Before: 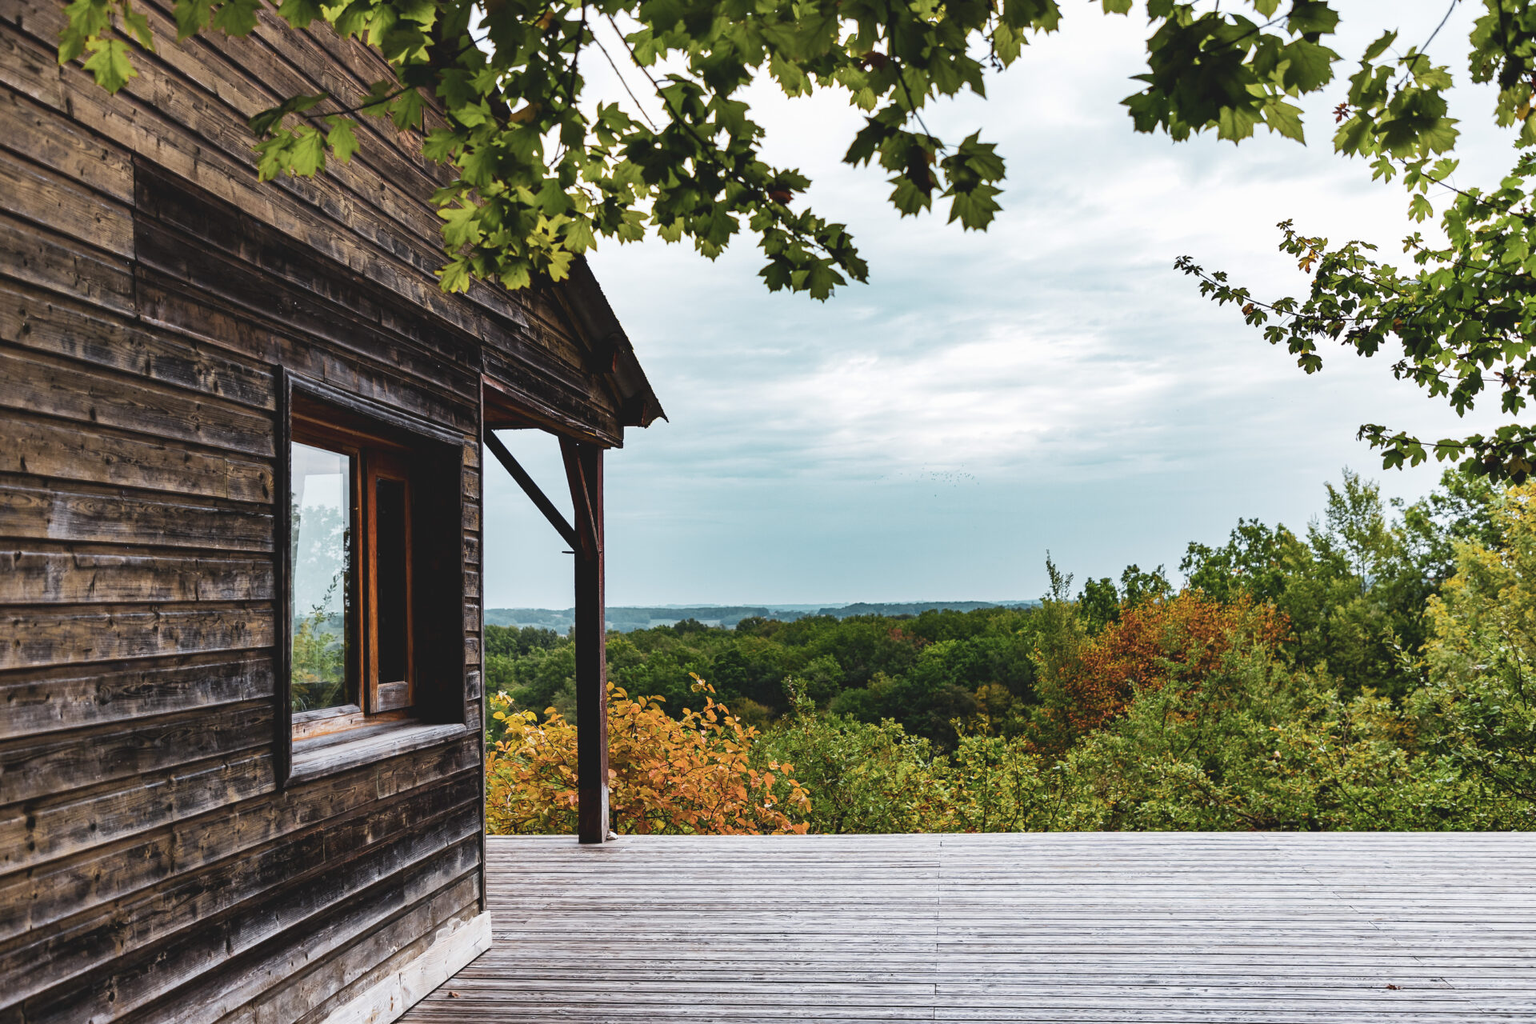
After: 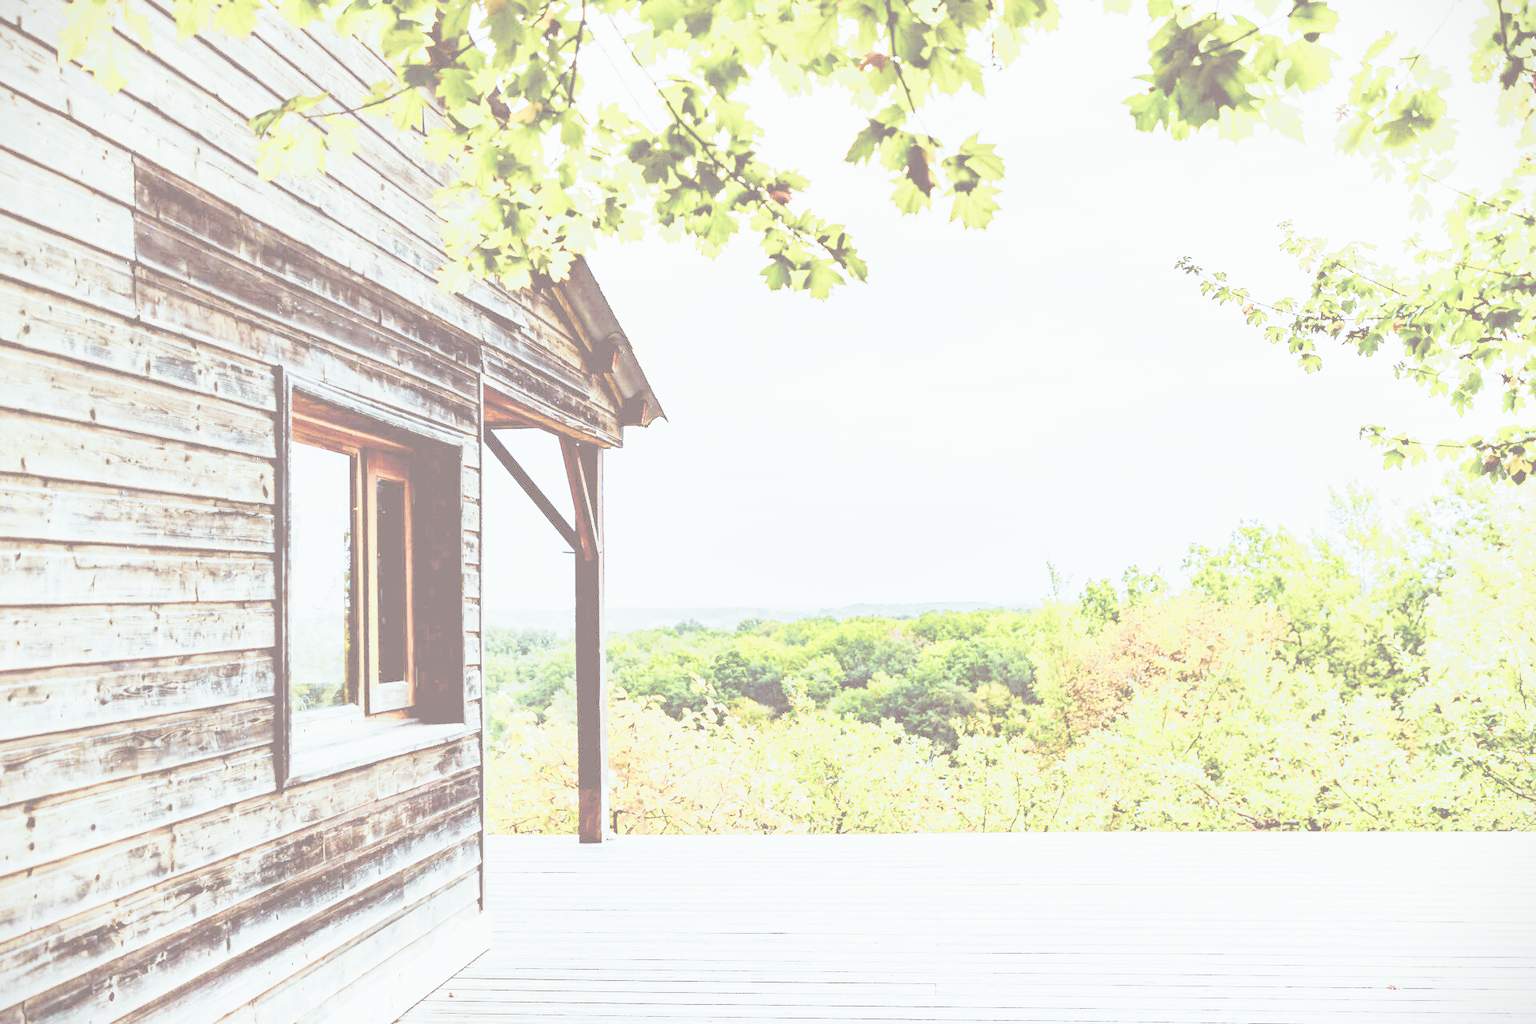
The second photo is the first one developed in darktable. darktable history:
split-toning: shadows › saturation 0.3, highlights › hue 180°, highlights › saturation 0.3, compress 0%
vibrance: vibrance 20%
tone curve: curves: ch0 [(0, 0) (0.055, 0.031) (0.282, 0.215) (0.729, 0.785) (1, 1)], color space Lab, linked channels, preserve colors none
color zones: curves: ch0 [(0, 0.511) (0.143, 0.531) (0.286, 0.56) (0.429, 0.5) (0.571, 0.5) (0.714, 0.5) (0.857, 0.5) (1, 0.5)]; ch1 [(0, 0.525) (0.143, 0.705) (0.286, 0.715) (0.429, 0.35) (0.571, 0.35) (0.714, 0.35) (0.857, 0.4) (1, 0.4)]; ch2 [(0, 0.572) (0.143, 0.512) (0.286, 0.473) (0.429, 0.45) (0.571, 0.5) (0.714, 0.5) (0.857, 0.518) (1, 0.518)]
vignetting: fall-off start 97.28%, fall-off radius 79%, brightness -0.462, saturation -0.3, width/height ratio 1.114, dithering 8-bit output, unbound false
base curve: curves: ch0 [(0, 0.036) (0.007, 0.037) (0.604, 0.887) (1, 1)], preserve colors none
contrast equalizer: y [[0.5 ×4, 0.483, 0.43], [0.5 ×6], [0.5 ×6], [0 ×6], [0 ×6]]
contrast brightness saturation: contrast -0.1, saturation -0.1
exposure: exposure 1 EV, compensate highlight preservation false
